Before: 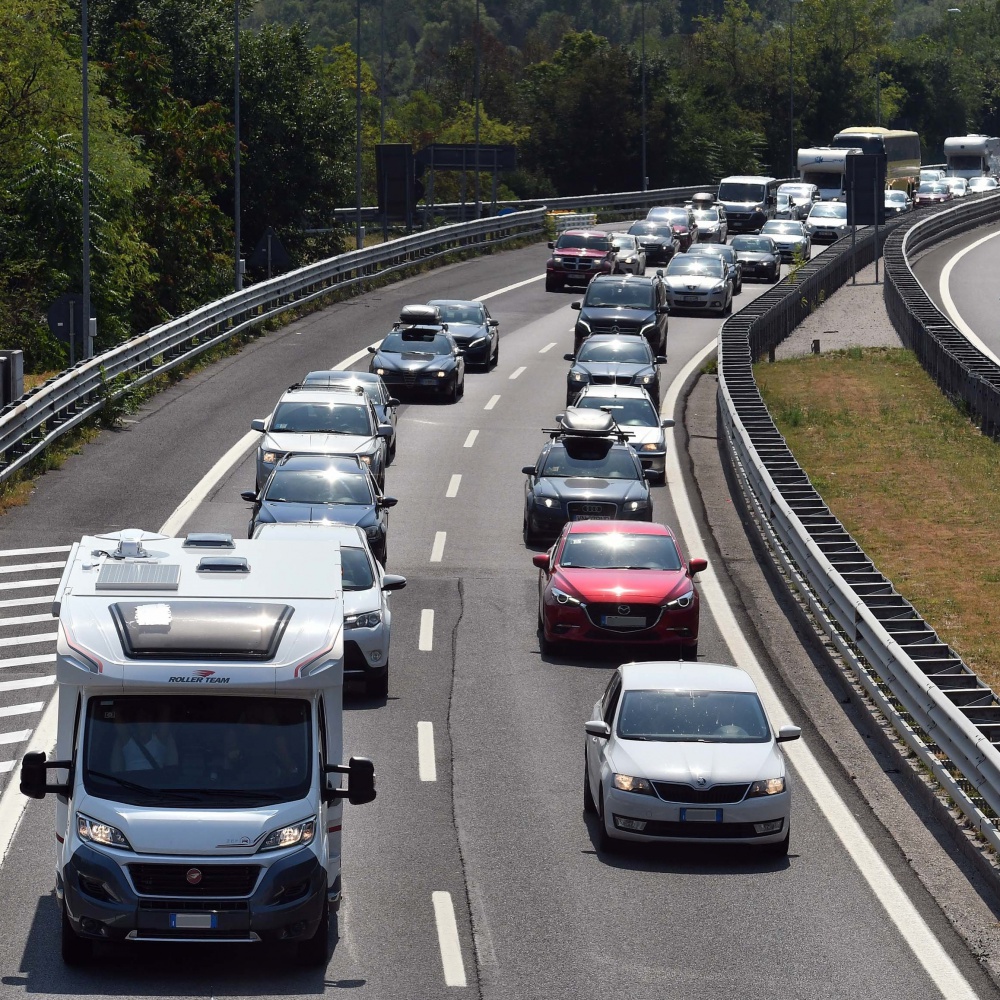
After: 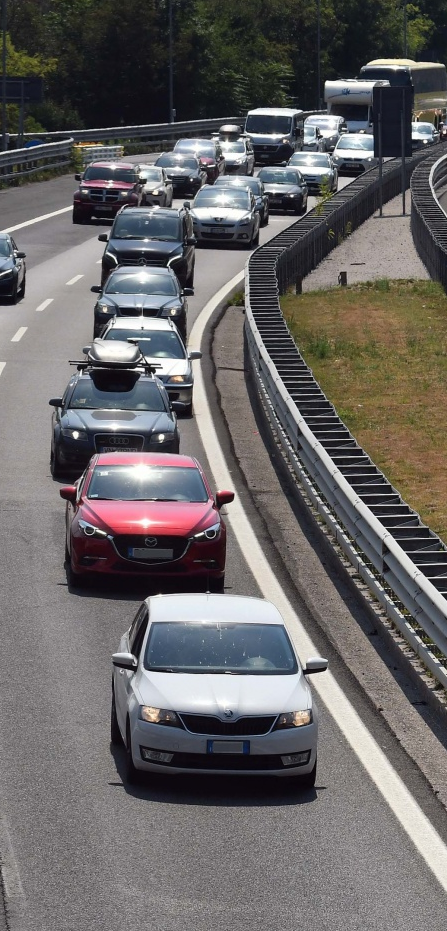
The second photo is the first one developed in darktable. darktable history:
crop: left 47.381%, top 6.856%, right 7.89%
